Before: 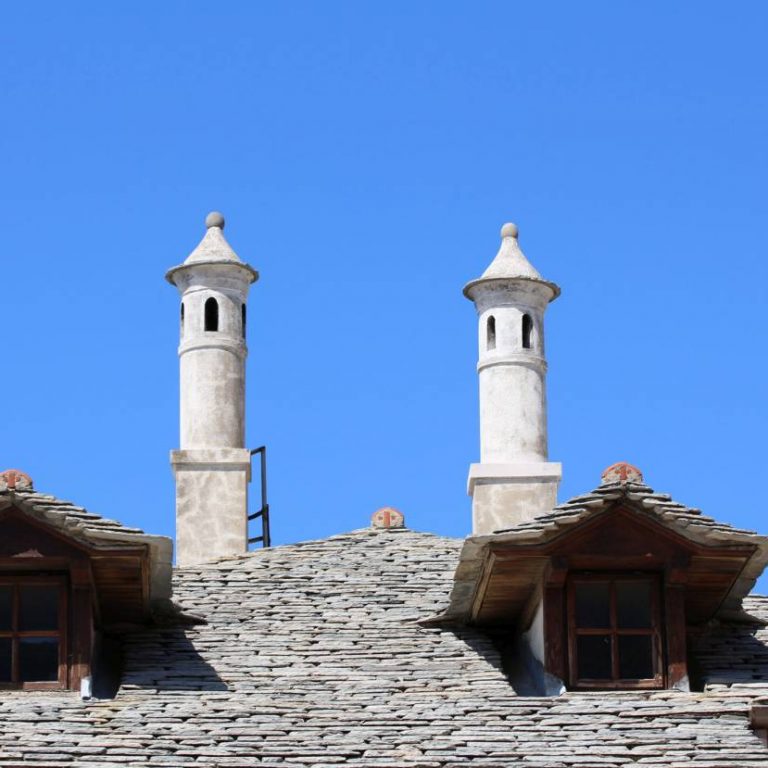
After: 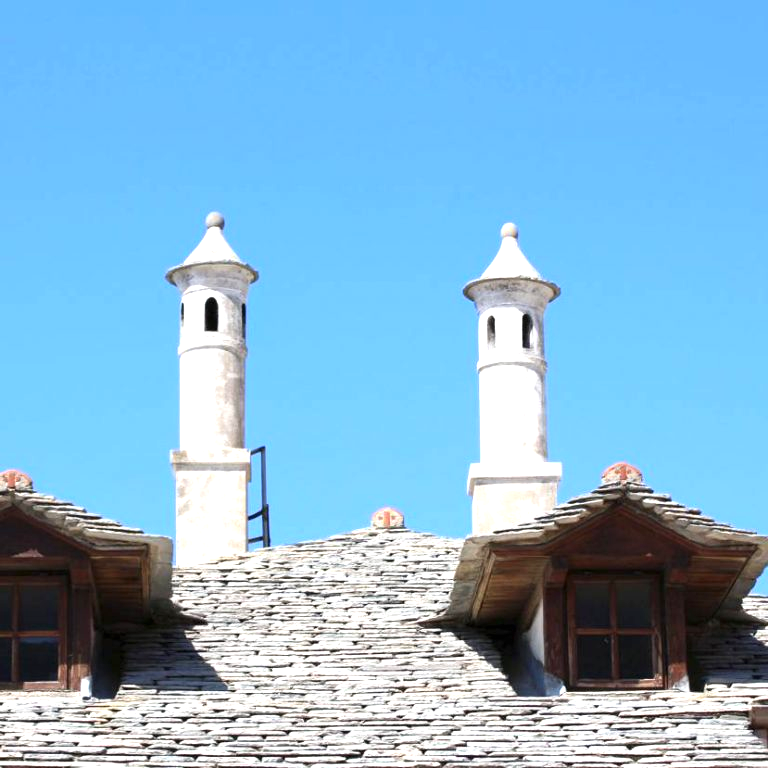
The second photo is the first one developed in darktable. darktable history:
exposure: black level correction 0, exposure 0.893 EV, compensate exposure bias true, compensate highlight preservation false
